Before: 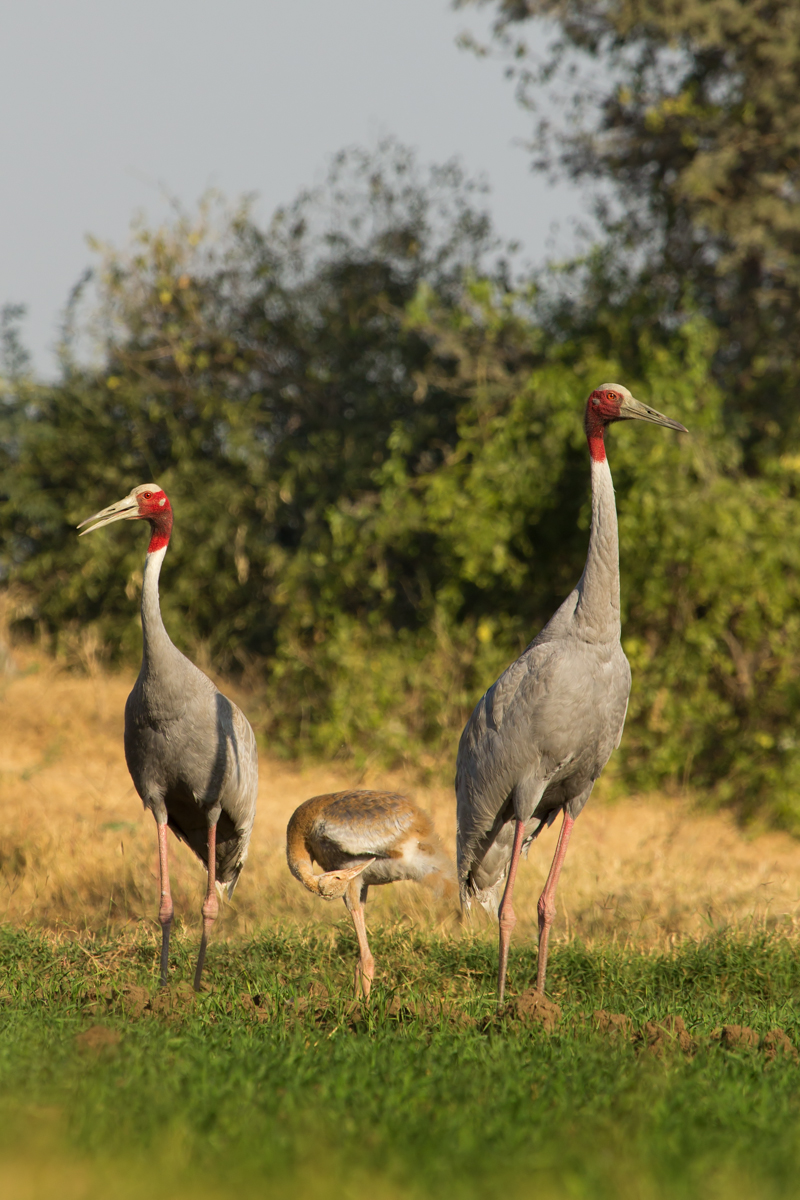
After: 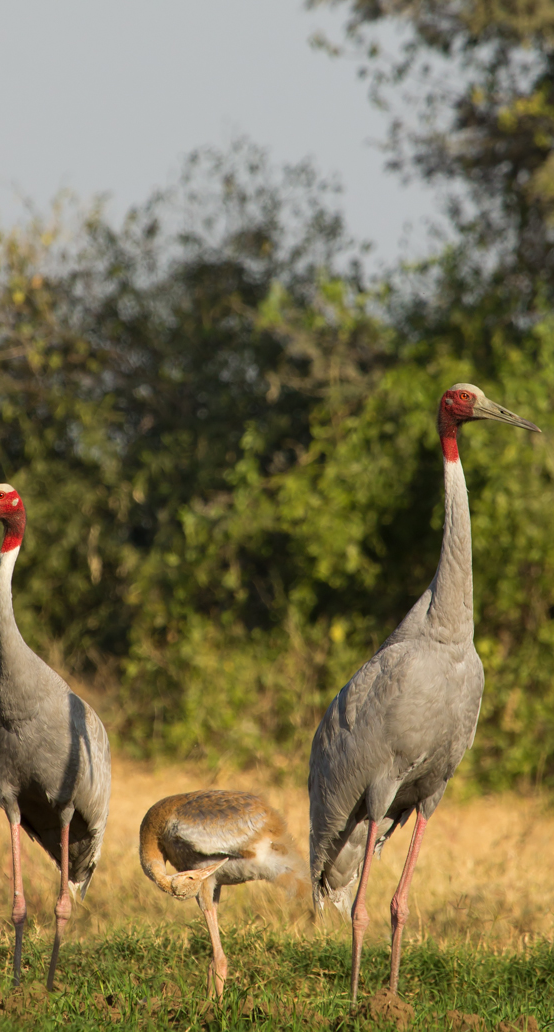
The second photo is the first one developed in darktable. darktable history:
crop: left 18.479%, right 12.2%, bottom 13.971%
tone equalizer: on, module defaults
